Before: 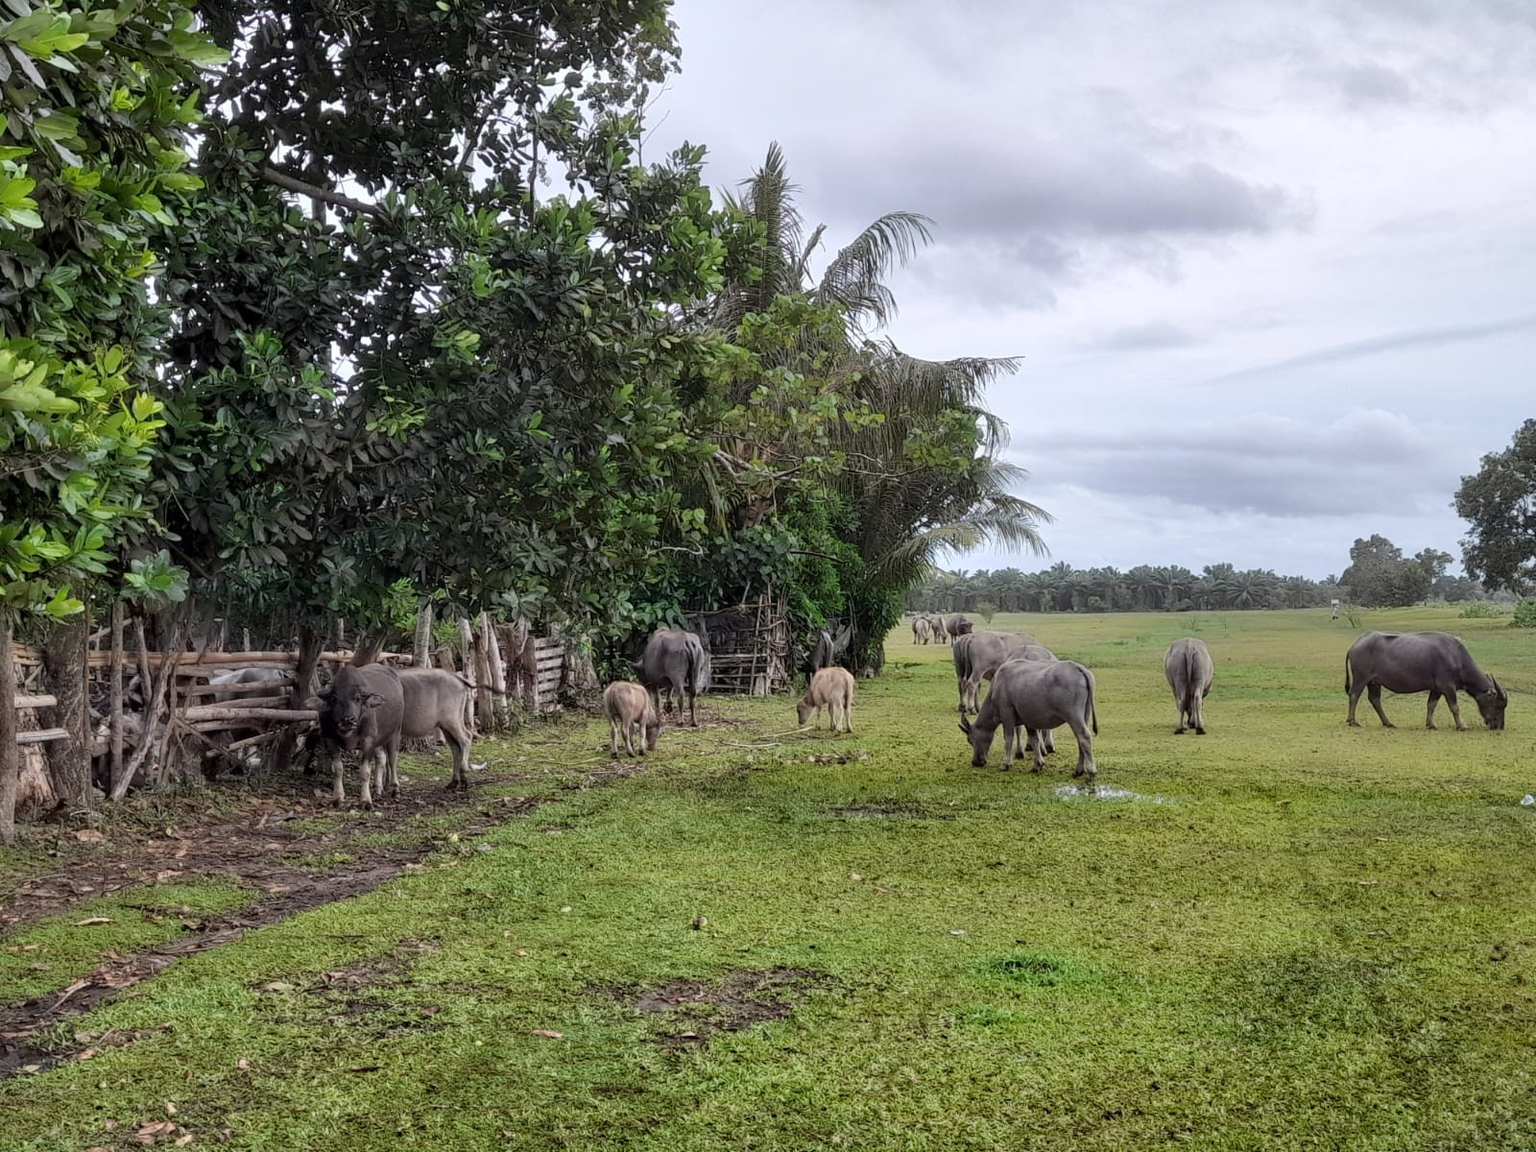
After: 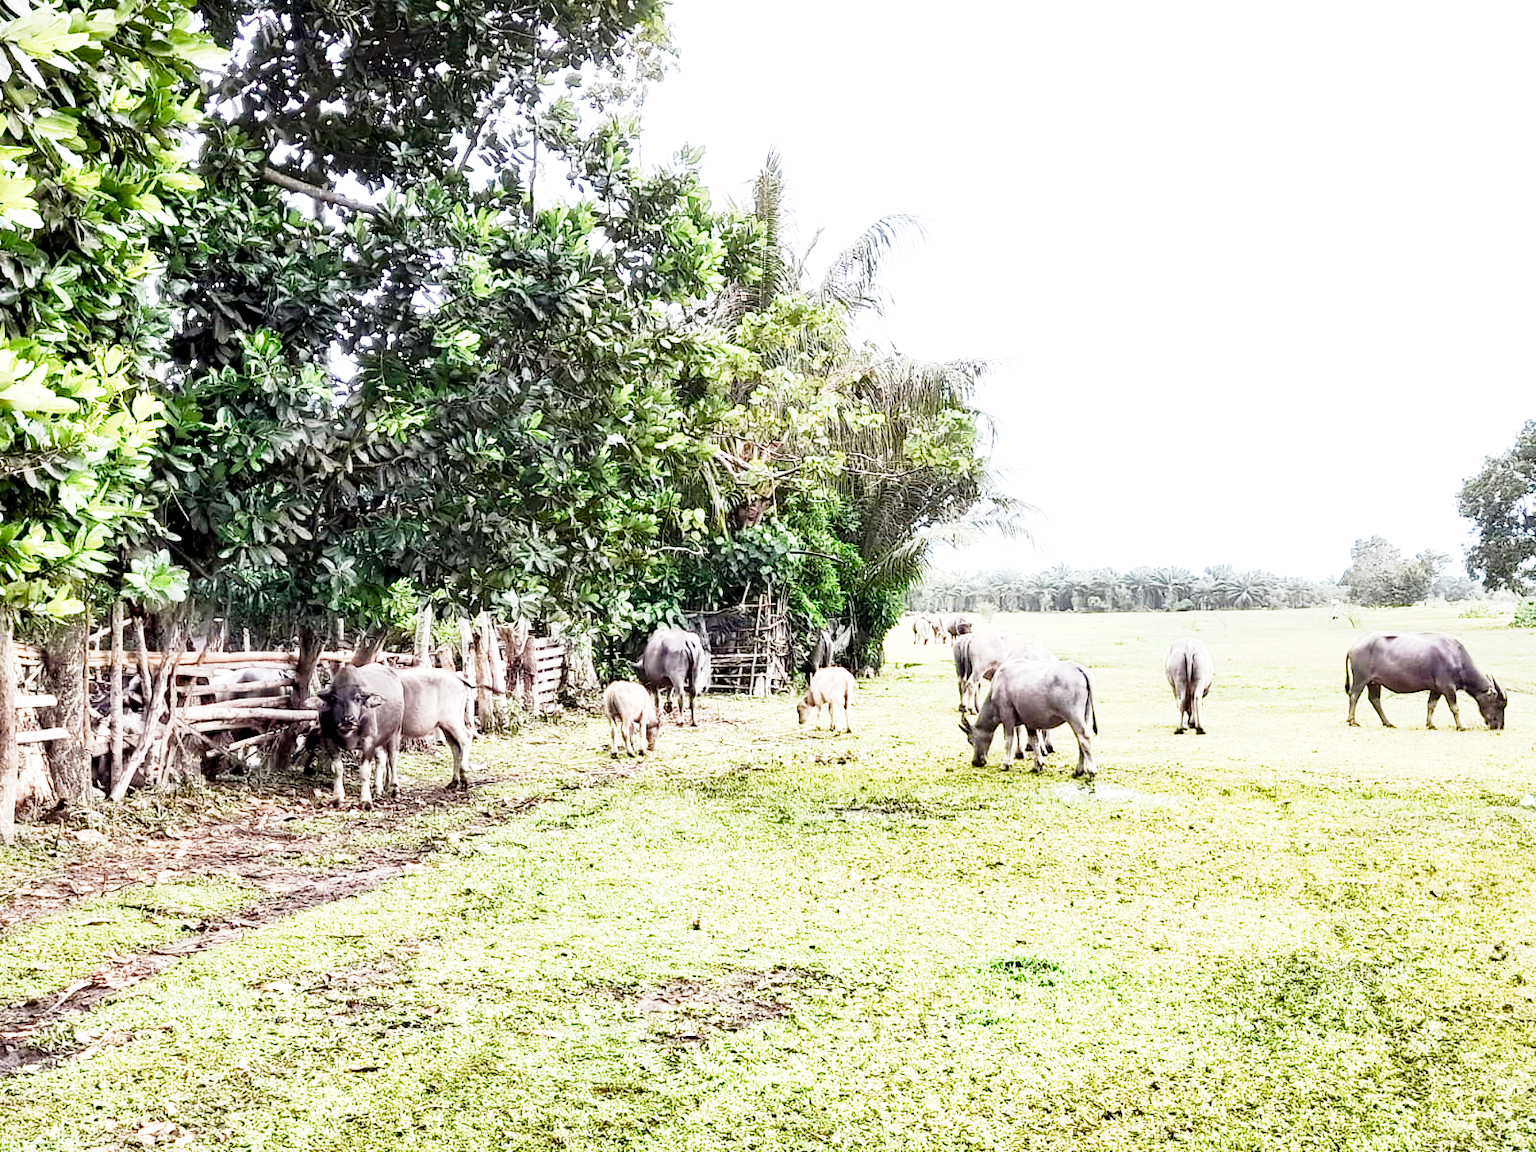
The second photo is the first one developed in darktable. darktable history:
tone equalizer: -8 EV -0.386 EV, -7 EV -0.414 EV, -6 EV -0.362 EV, -5 EV -0.231 EV, -3 EV 0.201 EV, -2 EV 0.339 EV, -1 EV 0.401 EV, +0 EV 0.417 EV, edges refinement/feathering 500, mask exposure compensation -1.57 EV, preserve details no
exposure: black level correction 0, exposure 1.199 EV, compensate exposure bias true, compensate highlight preservation false
color balance rgb: global offset › luminance -0.509%, perceptual saturation grading › global saturation 20%, perceptual saturation grading › highlights -49.263%, perceptual saturation grading › shadows 24.908%, perceptual brilliance grading › highlights 11.793%
tone curve: curves: ch0 [(0, 0) (0.003, 0.019) (0.011, 0.019) (0.025, 0.026) (0.044, 0.043) (0.069, 0.066) (0.1, 0.095) (0.136, 0.133) (0.177, 0.181) (0.224, 0.233) (0.277, 0.302) (0.335, 0.375) (0.399, 0.452) (0.468, 0.532) (0.543, 0.609) (0.623, 0.695) (0.709, 0.775) (0.801, 0.865) (0.898, 0.932) (1, 1)], preserve colors none
base curve: curves: ch0 [(0, 0) (0.088, 0.125) (0.176, 0.251) (0.354, 0.501) (0.613, 0.749) (1, 0.877)], preserve colors none
